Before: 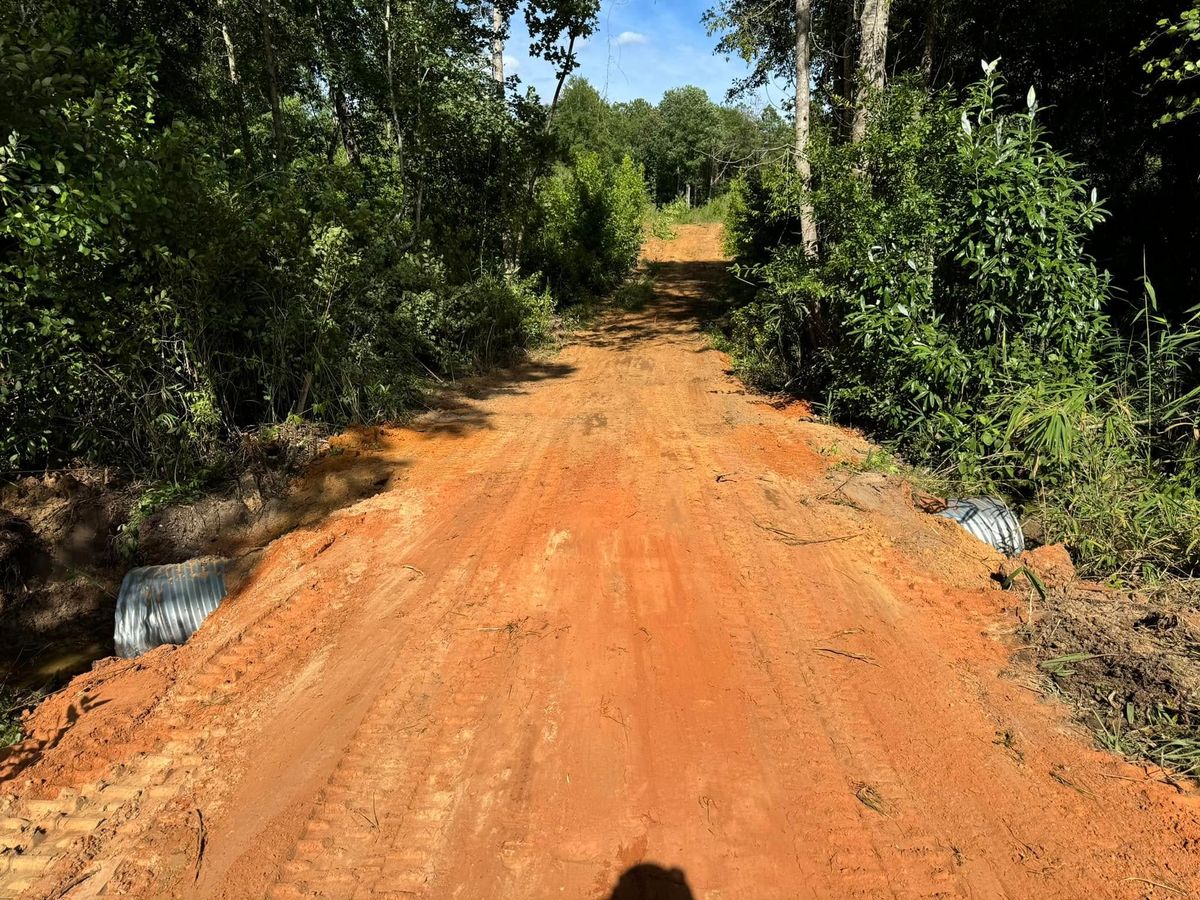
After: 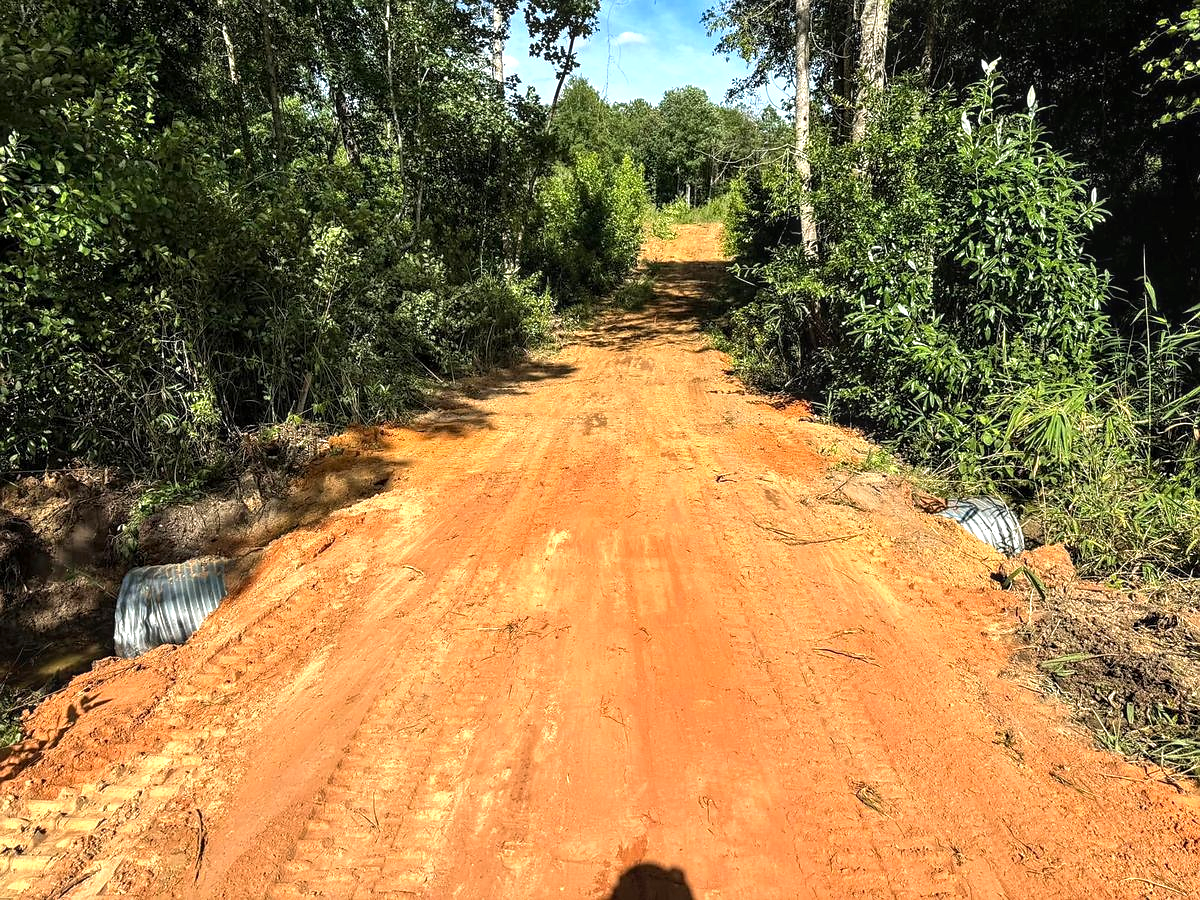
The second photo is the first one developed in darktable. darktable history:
local contrast: on, module defaults
sharpen: radius 1, threshold 1
exposure: black level correction 0, exposure 0.68 EV, compensate exposure bias true, compensate highlight preservation false
base curve: curves: ch0 [(0, 0) (0.472, 0.455) (1, 1)], preserve colors none
